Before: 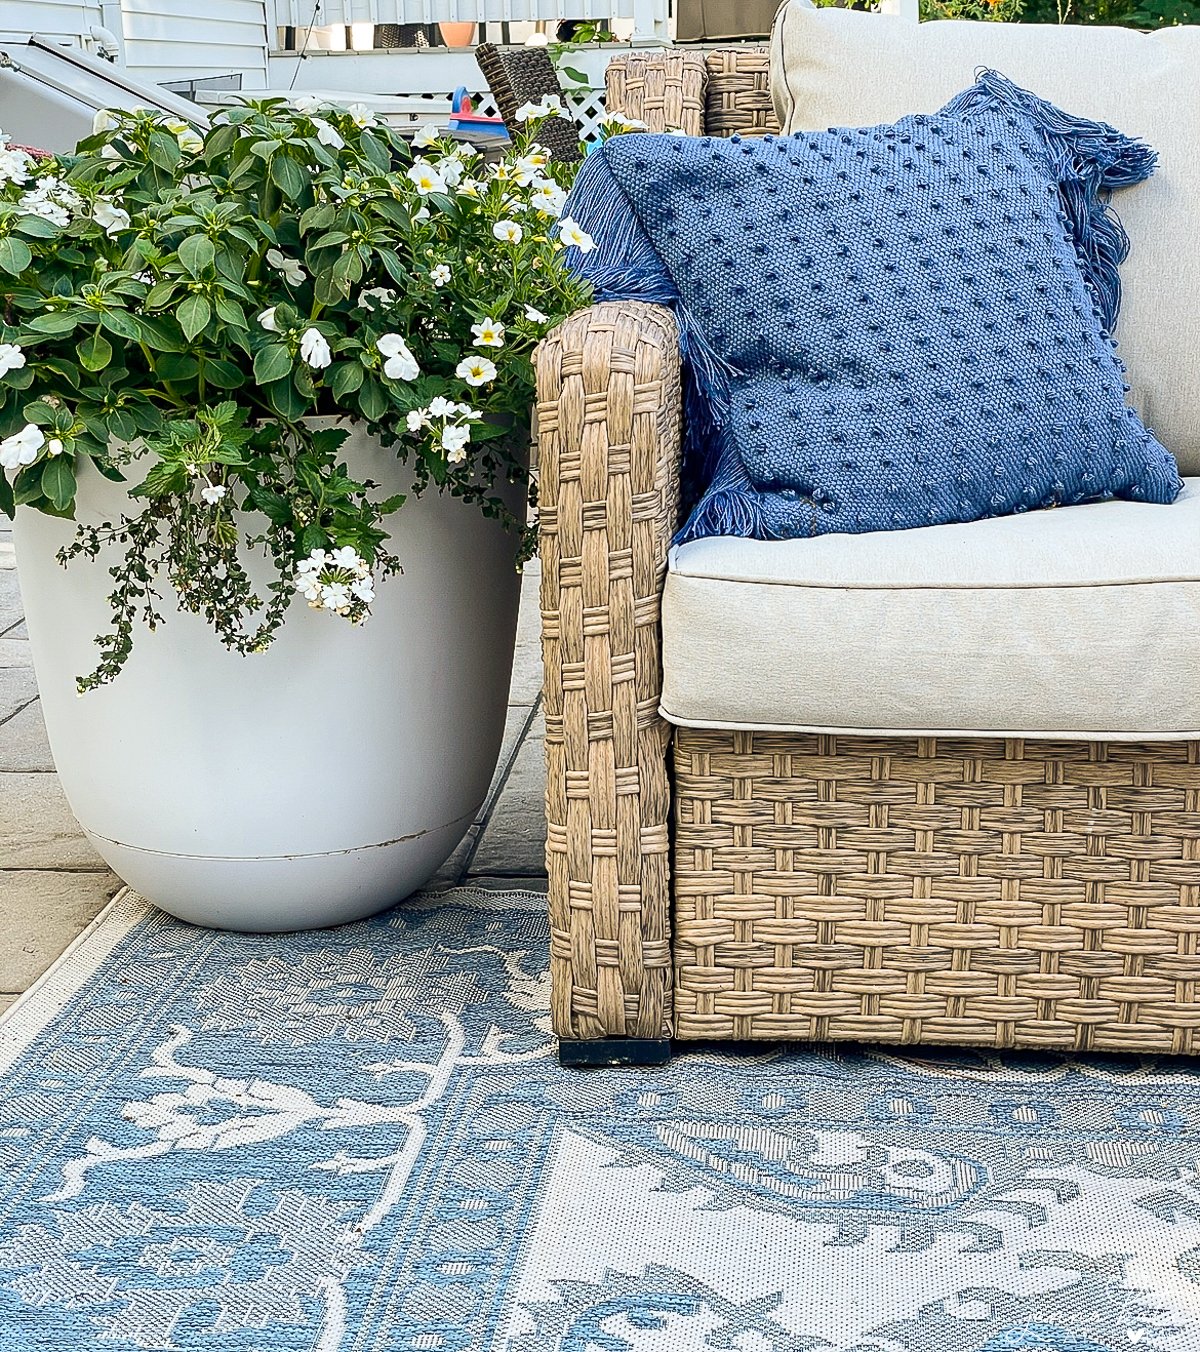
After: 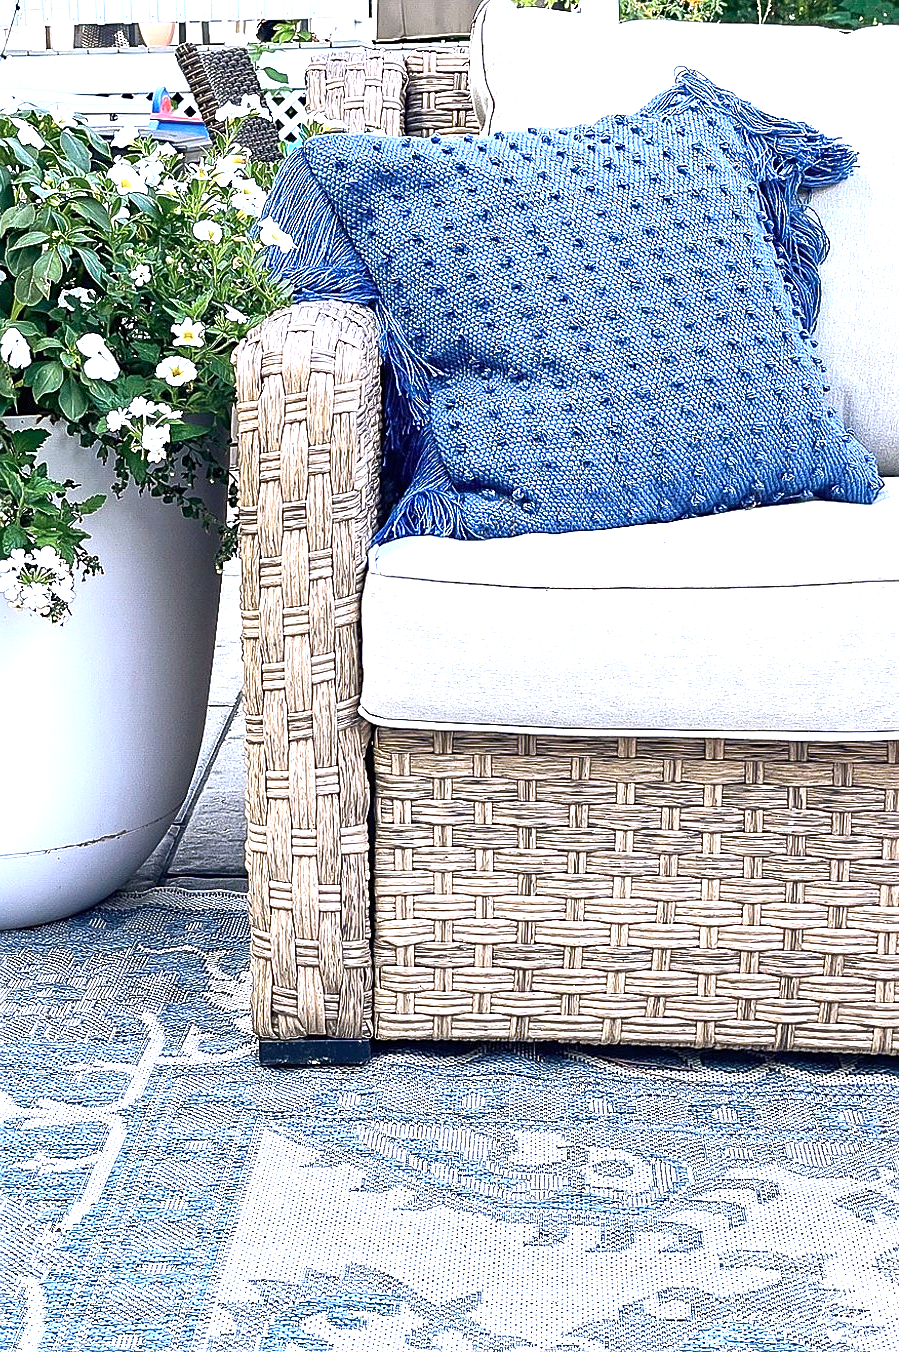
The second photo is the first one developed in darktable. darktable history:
contrast brightness saturation: saturation -0.1
exposure: black level correction 0, exposure 1 EV, compensate highlight preservation false
crop and rotate: left 25.015%
sharpen: radius 1.481, amount 0.401, threshold 1.224
color calibration: gray › normalize channels true, illuminant as shot in camera, x 0.379, y 0.395, temperature 4146.43 K, gamut compression 0.017
